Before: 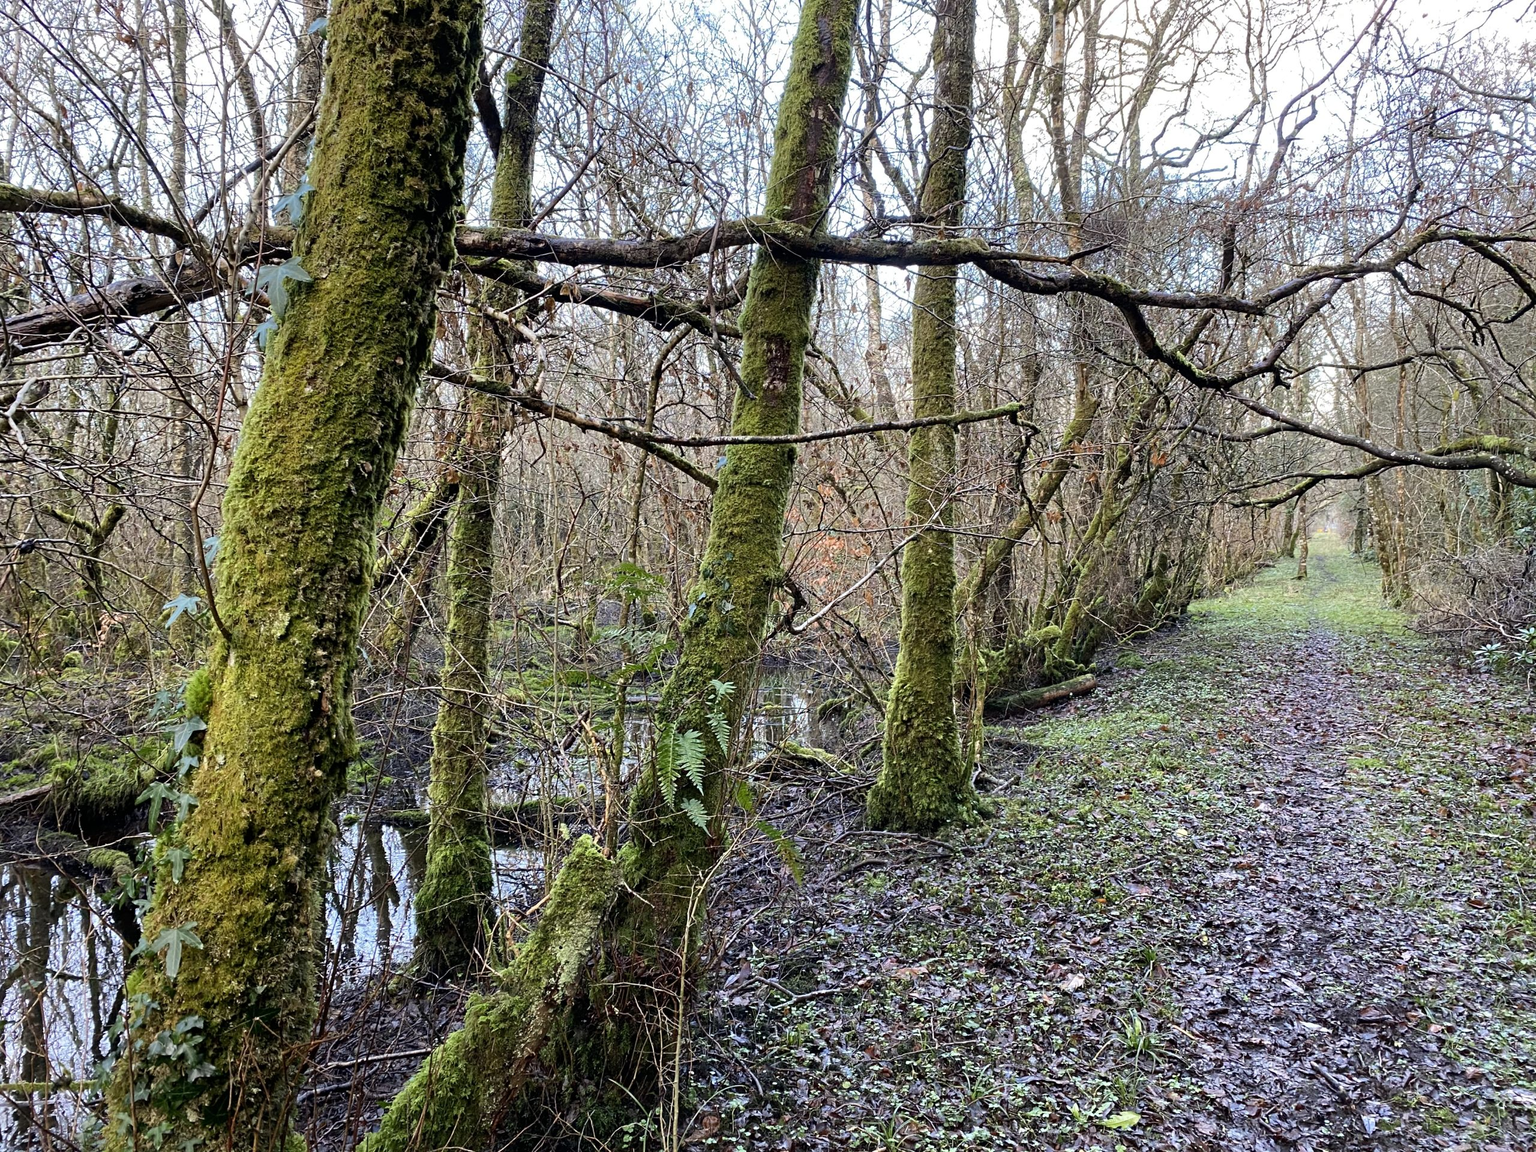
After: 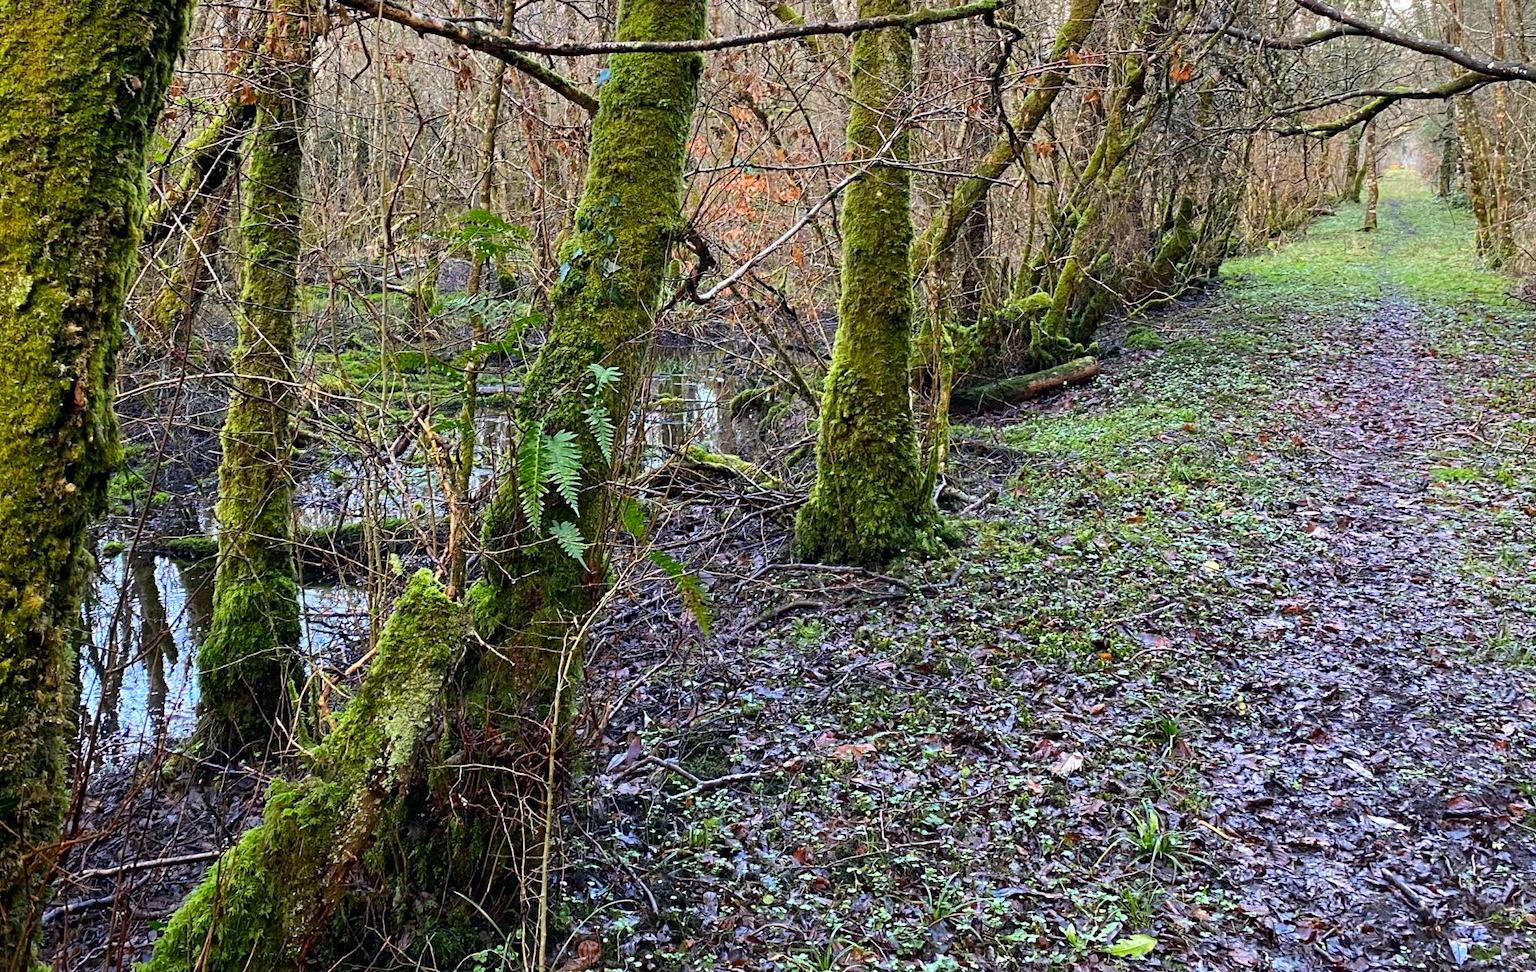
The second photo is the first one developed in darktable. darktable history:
crop and rotate: left 17.299%, top 35.115%, right 7.015%, bottom 1.024%
color correction: saturation 1.34
